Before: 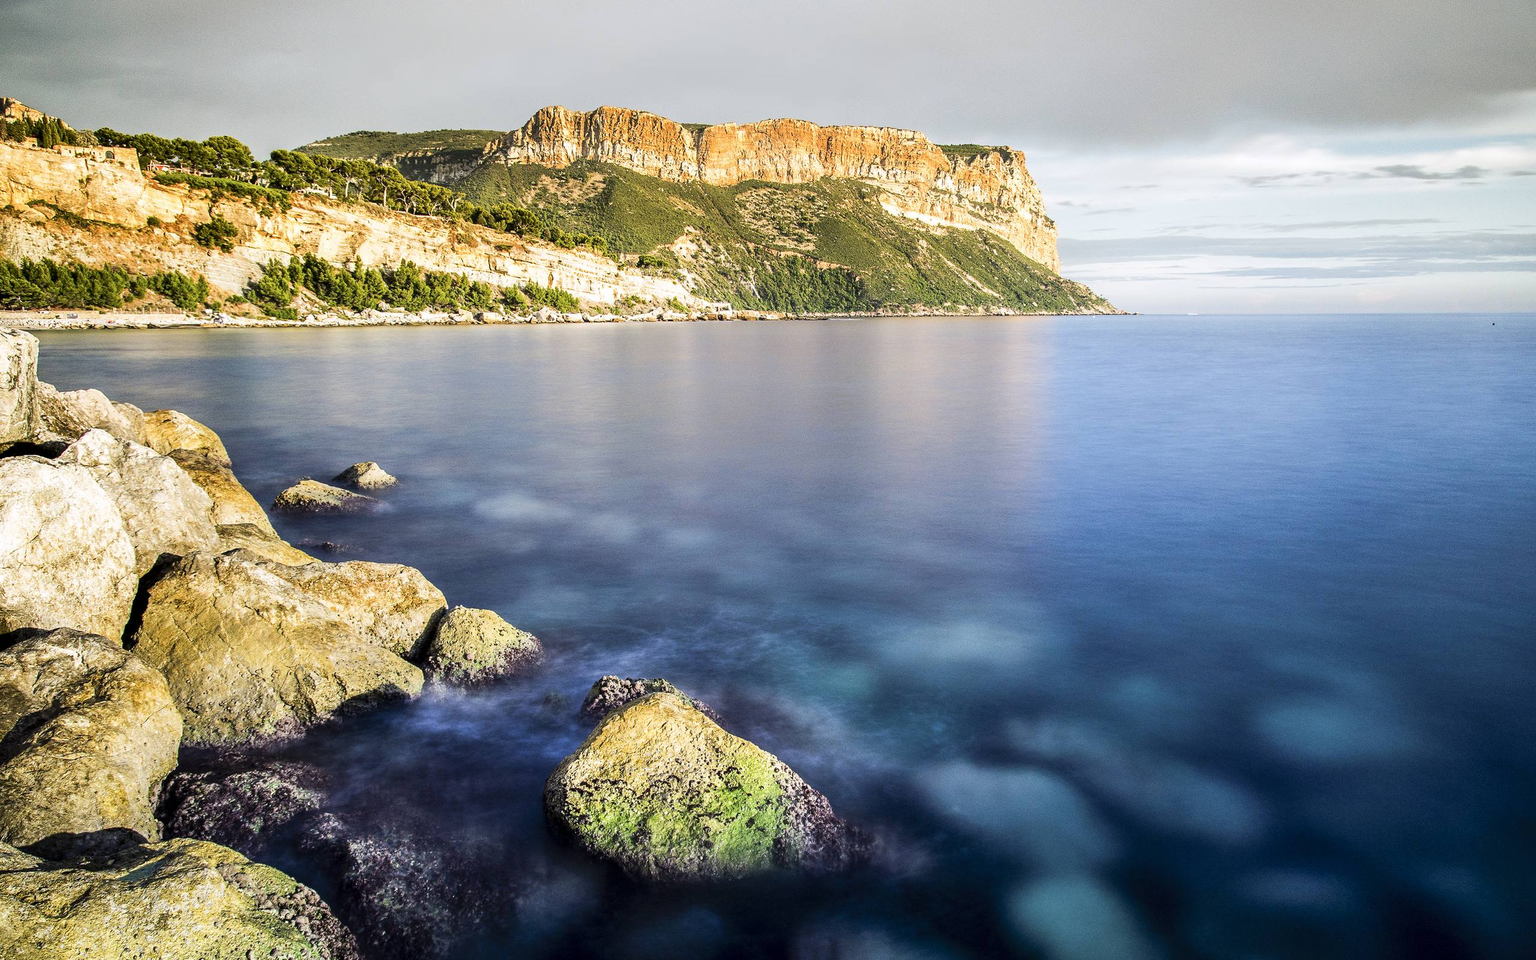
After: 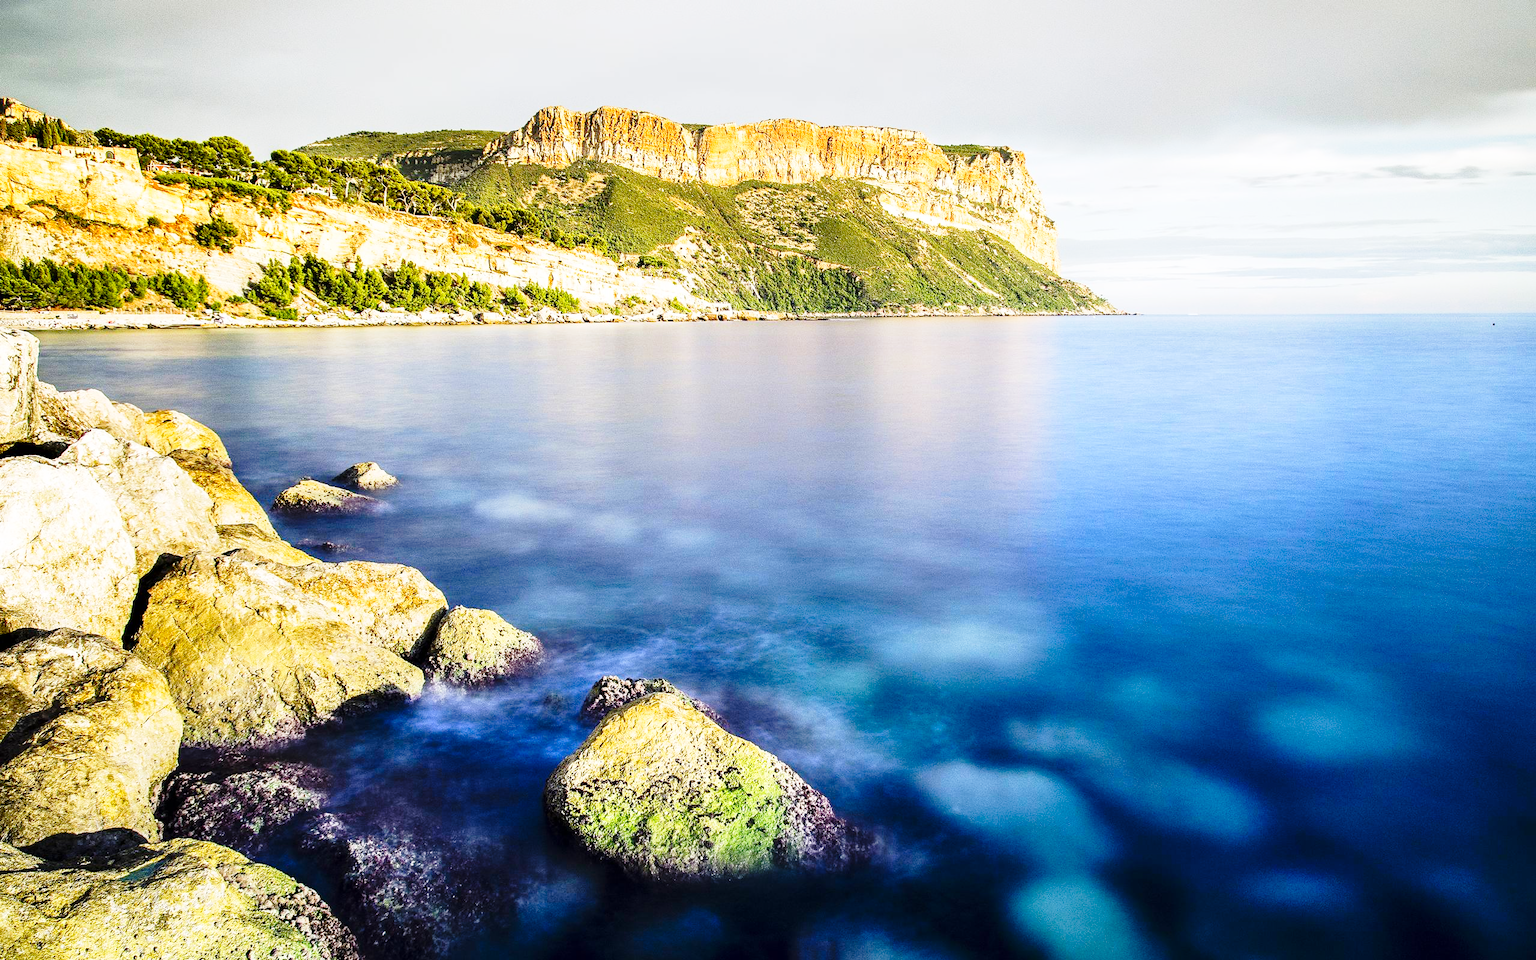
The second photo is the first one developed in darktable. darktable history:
base curve: curves: ch0 [(0, 0) (0.028, 0.03) (0.121, 0.232) (0.46, 0.748) (0.859, 0.968) (1, 1)], preserve colors none
contrast brightness saturation: brightness -0.02, saturation 0.35
